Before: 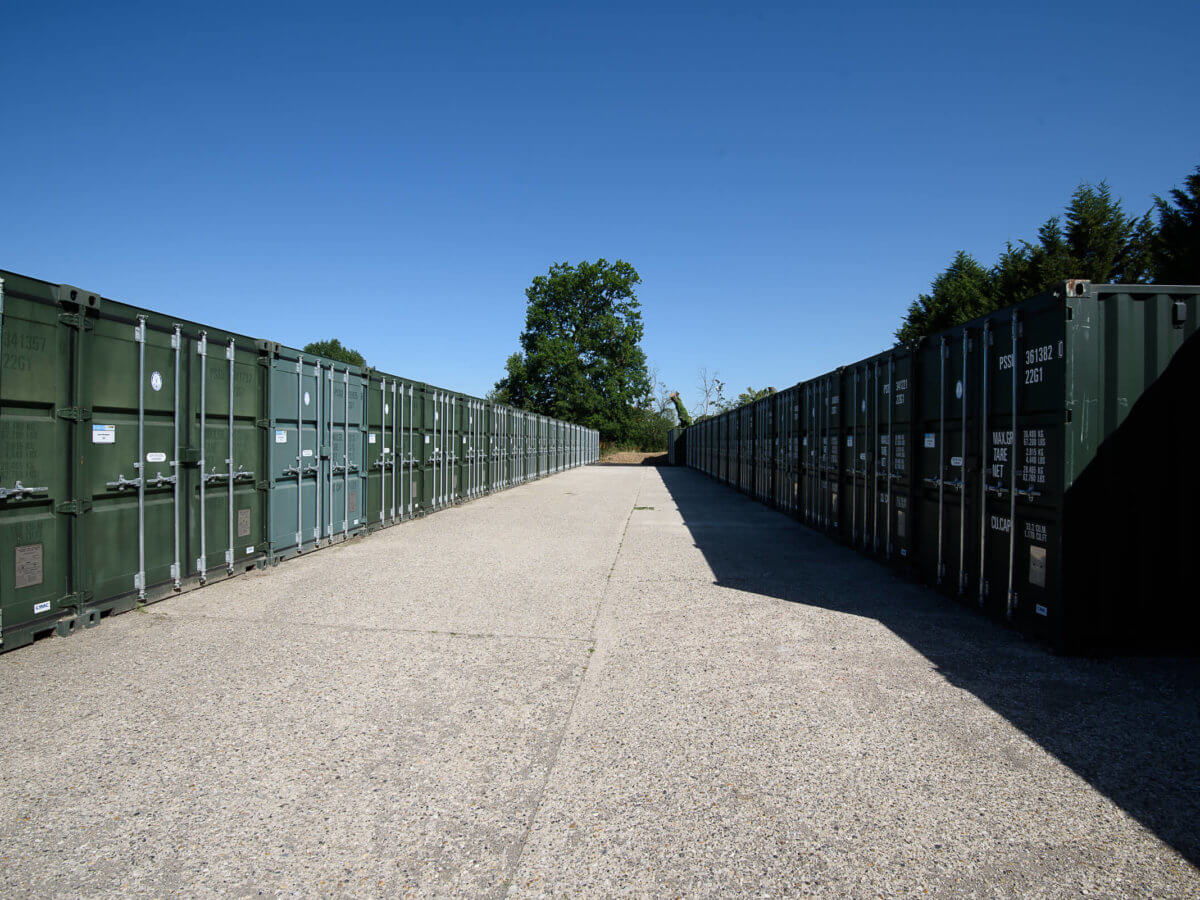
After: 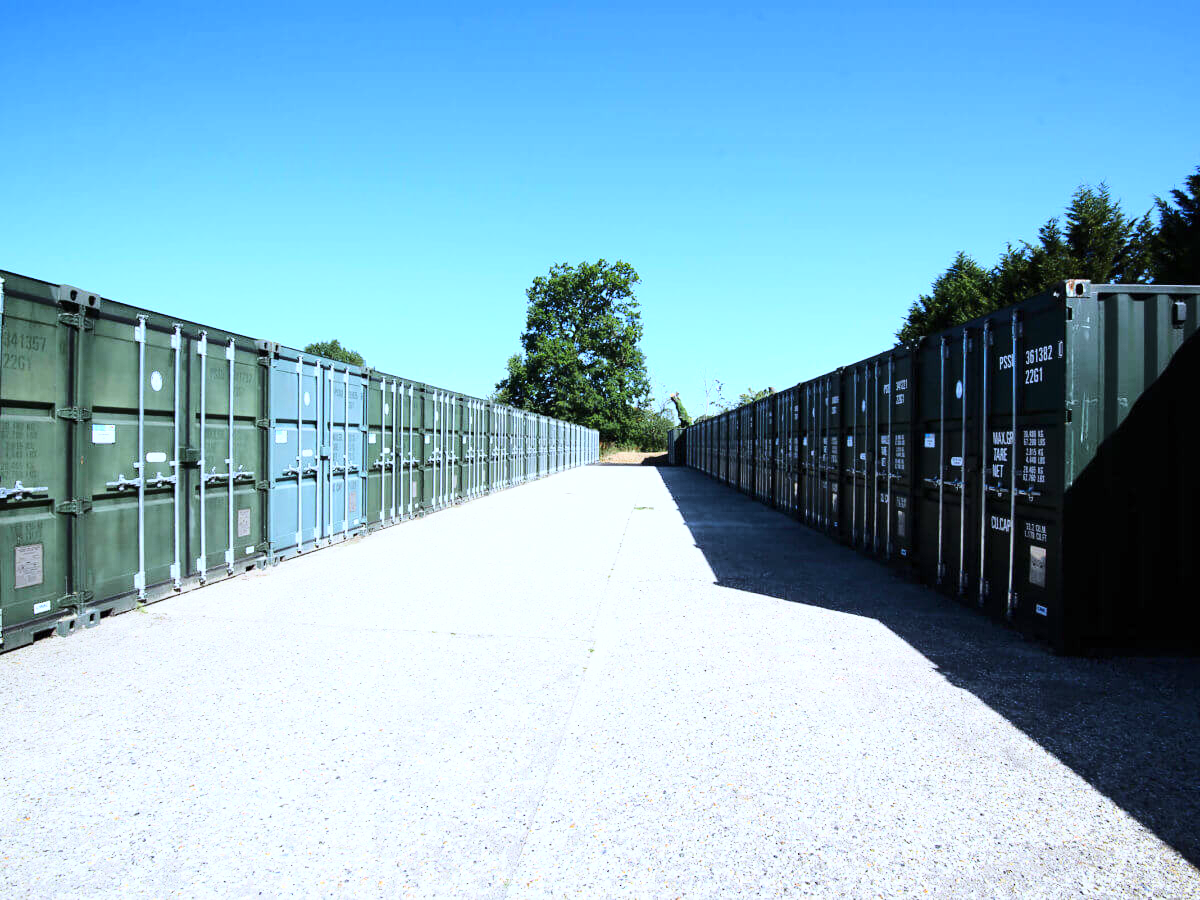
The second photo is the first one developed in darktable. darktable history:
white balance: red 0.926, green 1.003, blue 1.133
rgb levels: preserve colors max RGB
base curve: curves: ch0 [(0, 0) (0.032, 0.037) (0.105, 0.228) (0.435, 0.76) (0.856, 0.983) (1, 1)]
exposure: exposure 0.74 EV, compensate highlight preservation false
